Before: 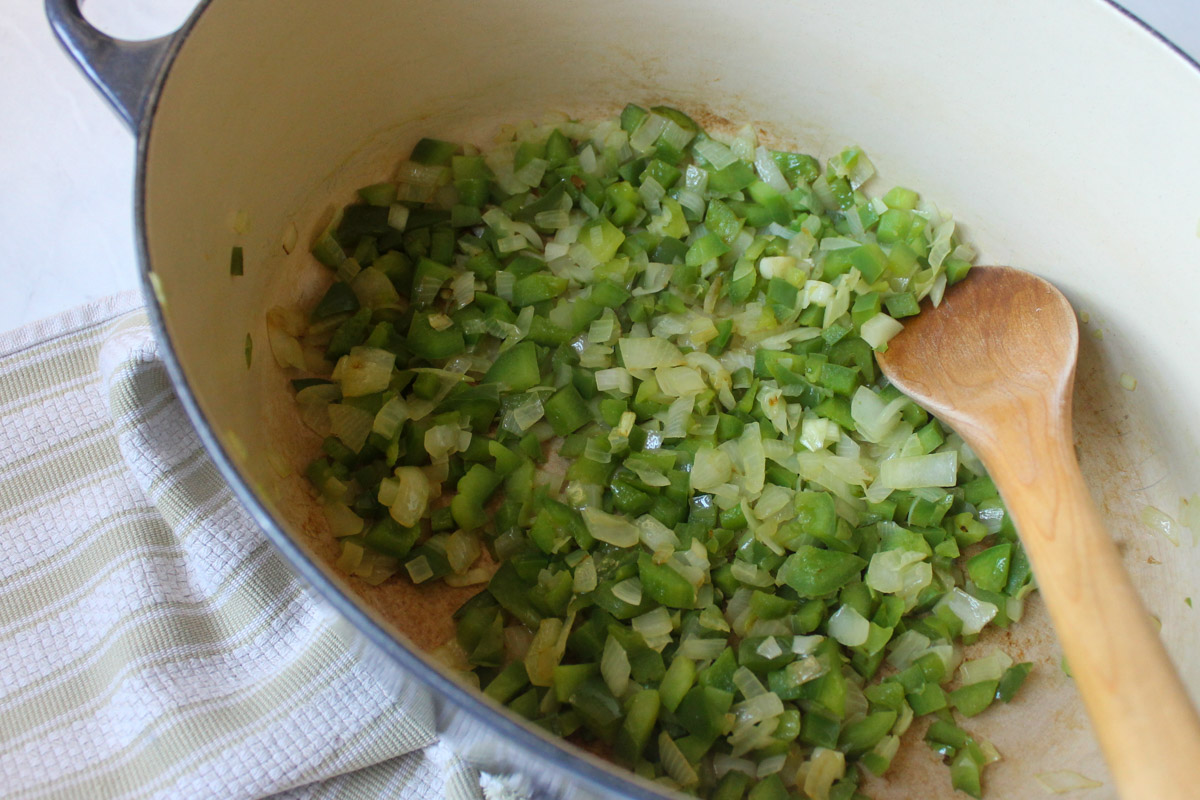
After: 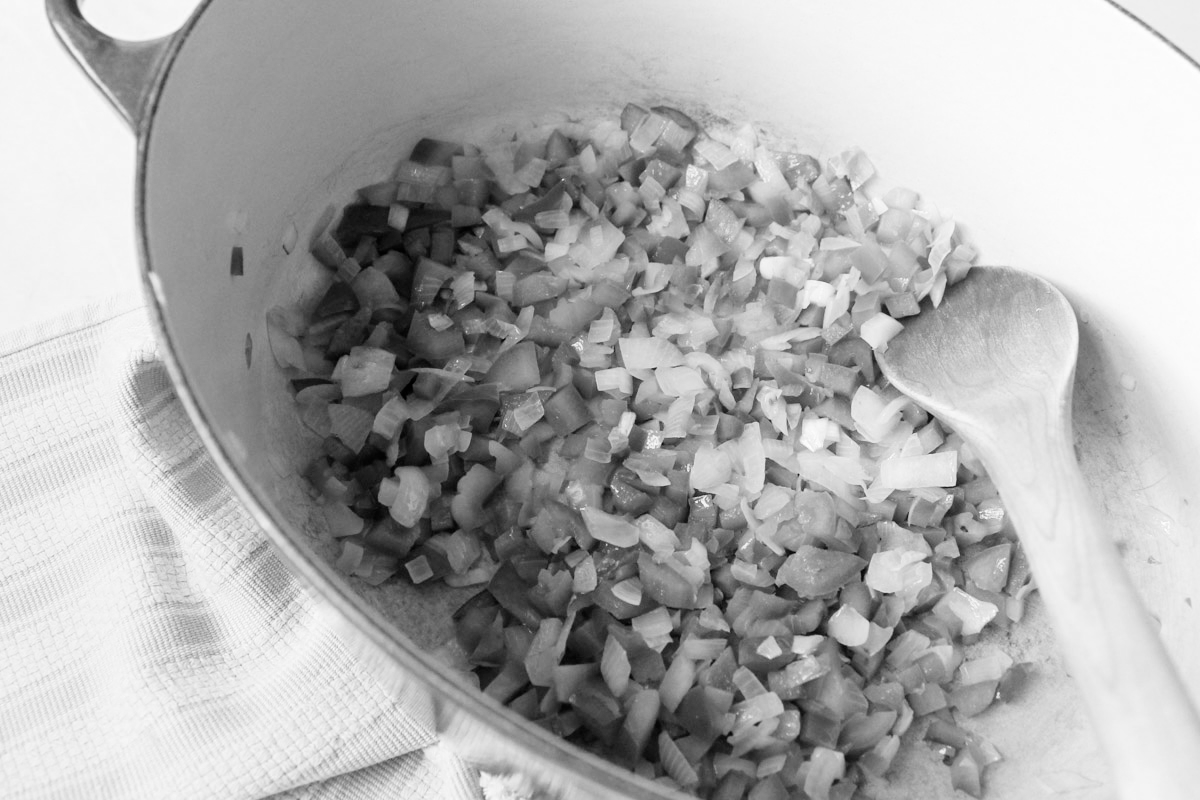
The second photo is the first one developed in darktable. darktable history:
filmic rgb: middle gray luminance 9.23%, black relative exposure -10.55 EV, white relative exposure 3.45 EV, threshold 6 EV, target black luminance 0%, hardness 5.98, latitude 59.69%, contrast 1.087, highlights saturation mix 5%, shadows ↔ highlights balance 29.23%, add noise in highlights 0, color science v3 (2019), use custom middle-gray values true, iterations of high-quality reconstruction 0, contrast in highlights soft, enable highlight reconstruction true
monochrome: on, module defaults
